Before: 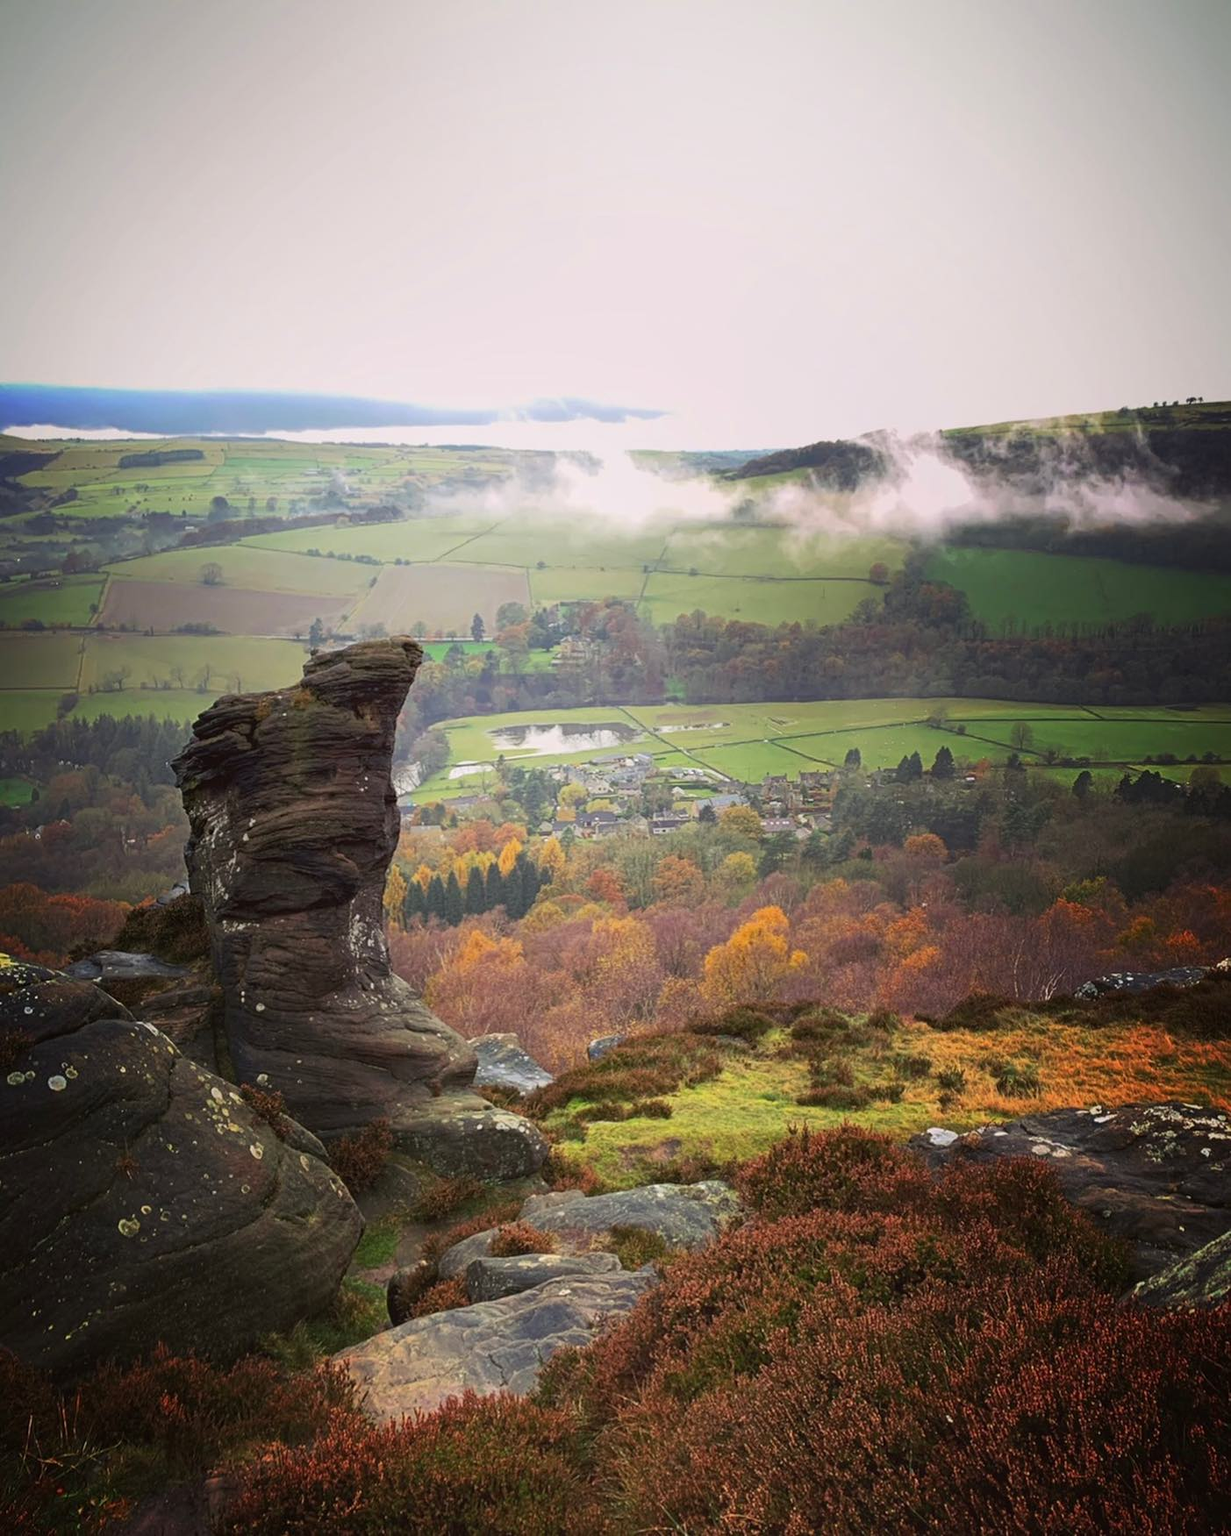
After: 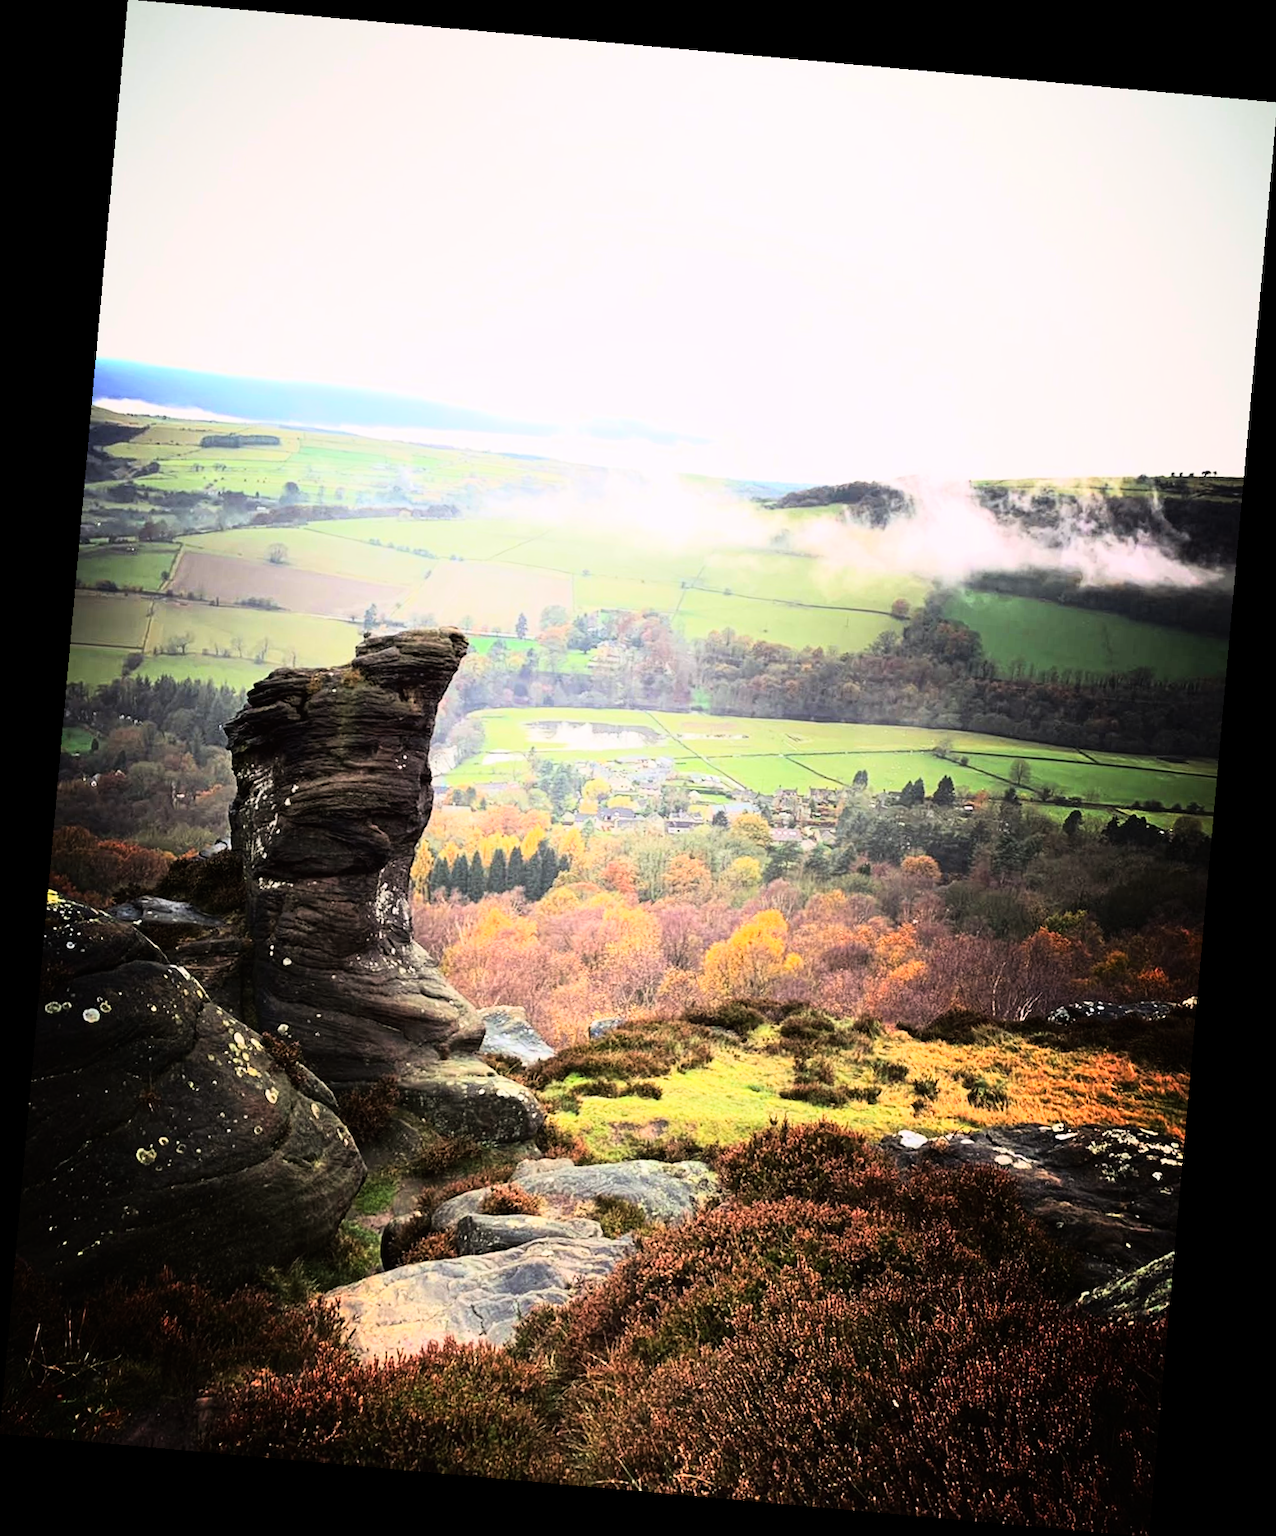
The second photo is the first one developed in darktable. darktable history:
rotate and perspective: rotation 5.12°, automatic cropping off
rgb curve: curves: ch0 [(0, 0) (0.21, 0.15) (0.24, 0.21) (0.5, 0.75) (0.75, 0.96) (0.89, 0.99) (1, 1)]; ch1 [(0, 0.02) (0.21, 0.13) (0.25, 0.2) (0.5, 0.67) (0.75, 0.9) (0.89, 0.97) (1, 1)]; ch2 [(0, 0.02) (0.21, 0.13) (0.25, 0.2) (0.5, 0.67) (0.75, 0.9) (0.89, 0.97) (1, 1)], compensate middle gray true
